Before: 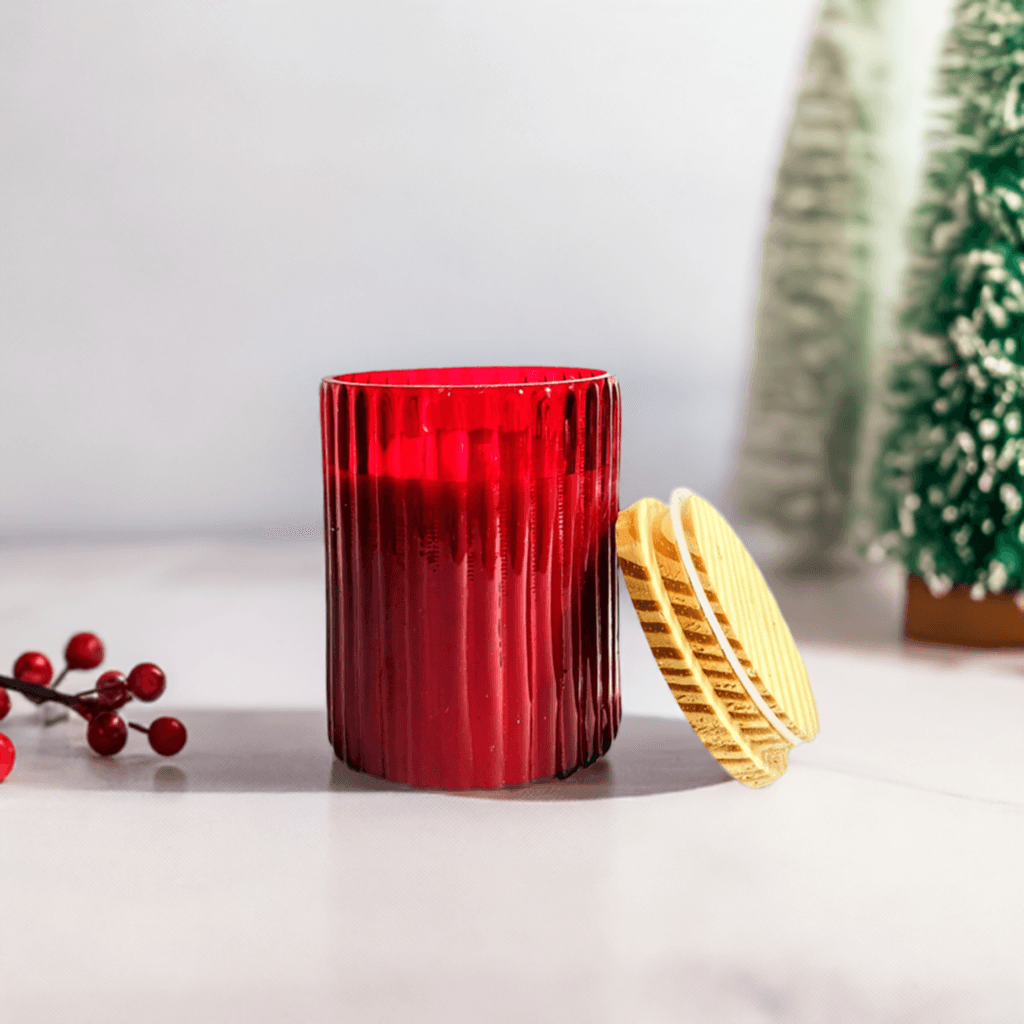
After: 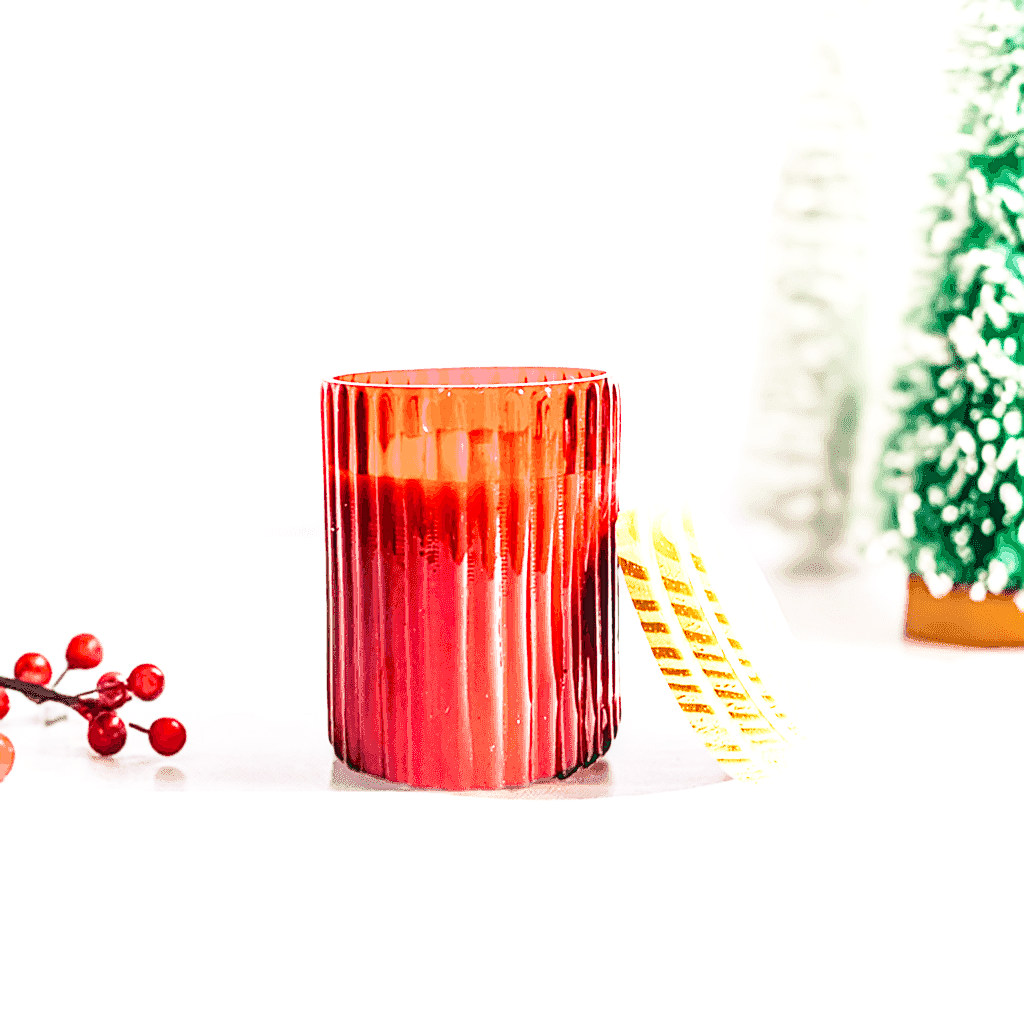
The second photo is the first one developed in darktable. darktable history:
sharpen: on, module defaults
base curve: curves: ch0 [(0, 0) (0.018, 0.026) (0.143, 0.37) (0.33, 0.731) (0.458, 0.853) (0.735, 0.965) (0.905, 0.986) (1, 1)], preserve colors none
local contrast: on, module defaults
exposure: black level correction 0, exposure 1.369 EV, compensate exposure bias true, compensate highlight preservation false
